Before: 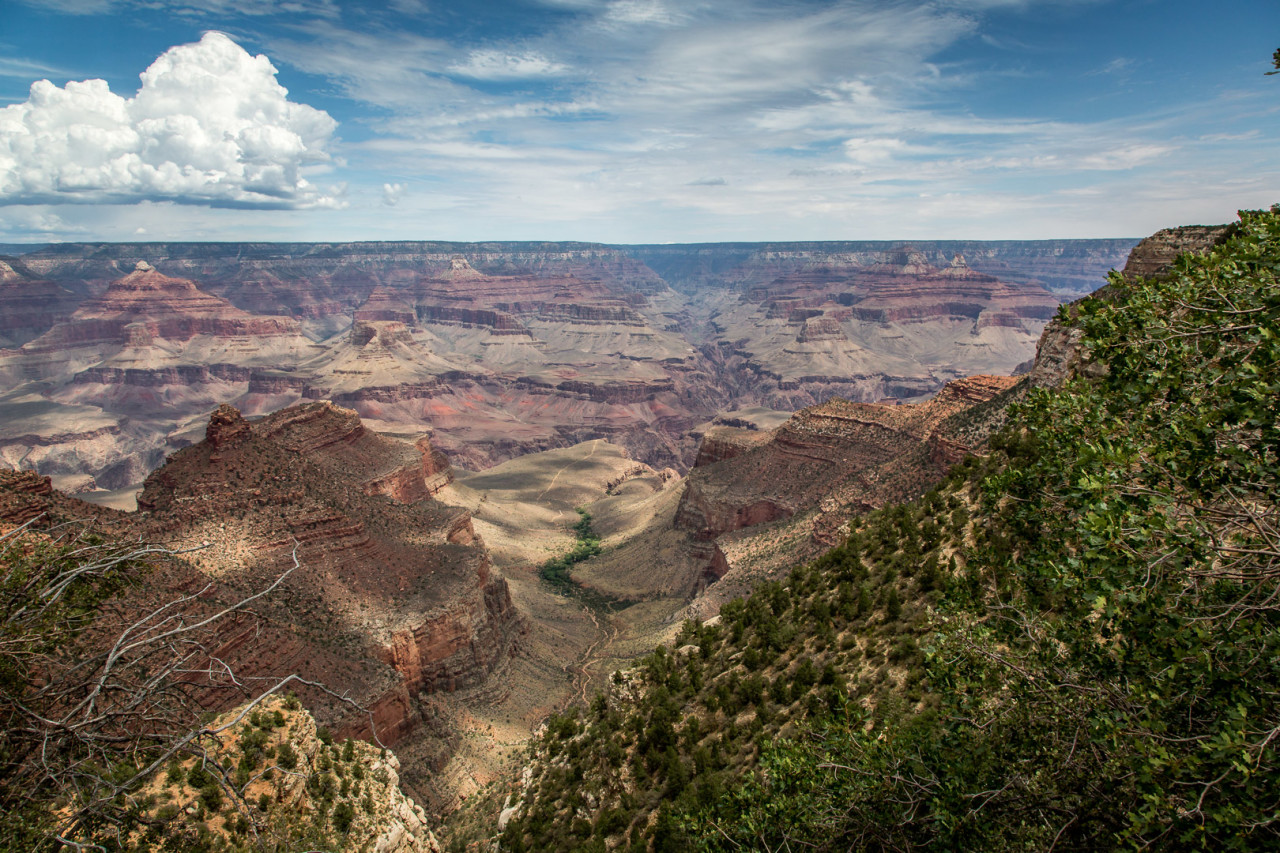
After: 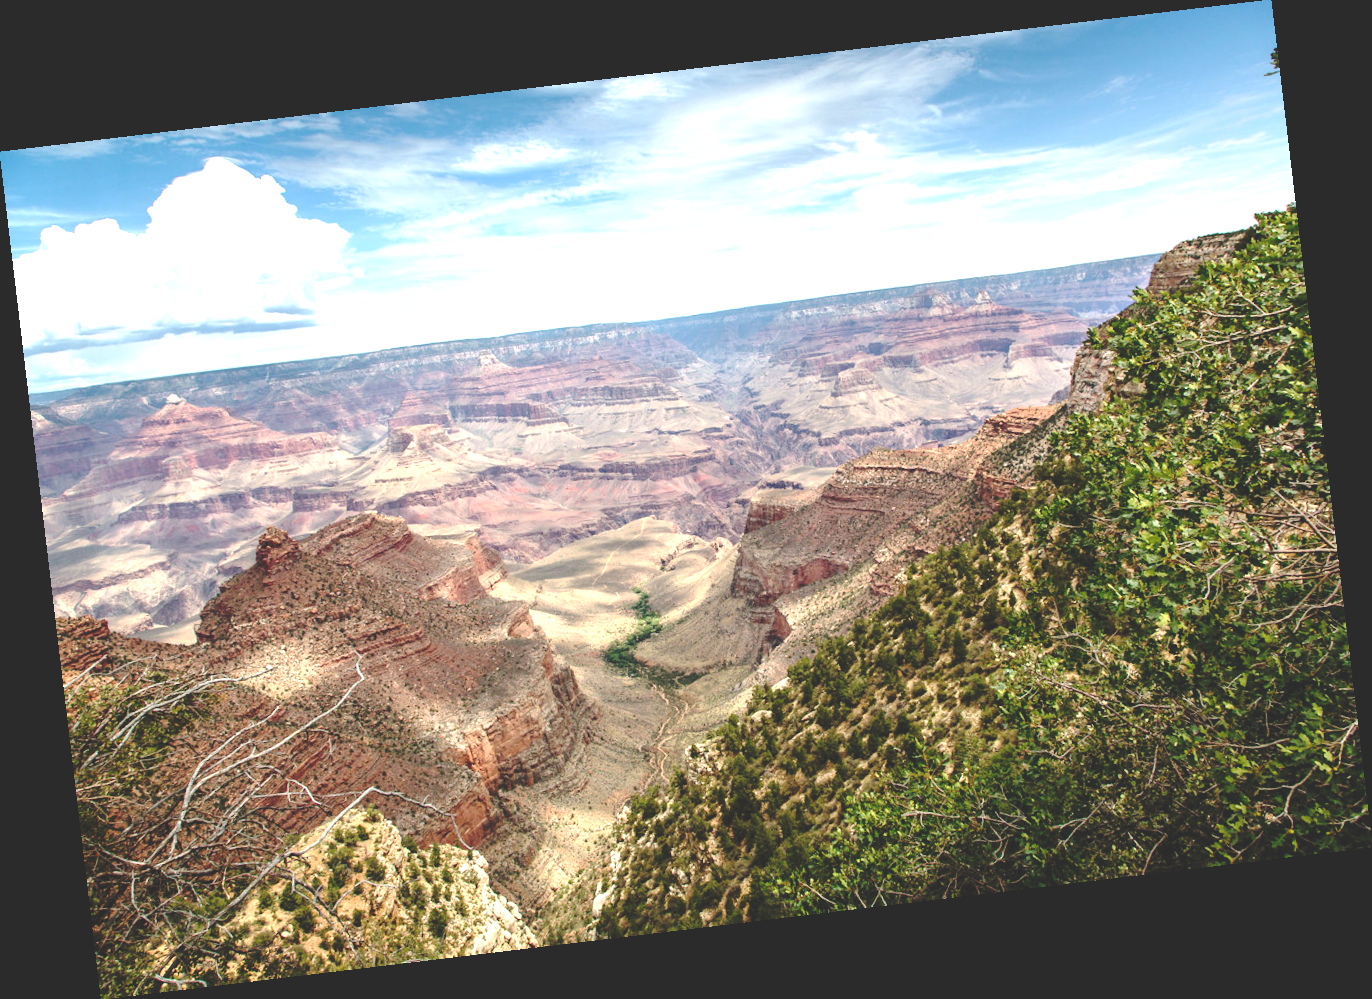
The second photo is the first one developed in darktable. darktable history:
base curve: curves: ch0 [(0, 0.024) (0.055, 0.065) (0.121, 0.166) (0.236, 0.319) (0.693, 0.726) (1, 1)], preserve colors none
rotate and perspective: rotation -6.83°, automatic cropping off
exposure: exposure 1.2 EV, compensate highlight preservation false
